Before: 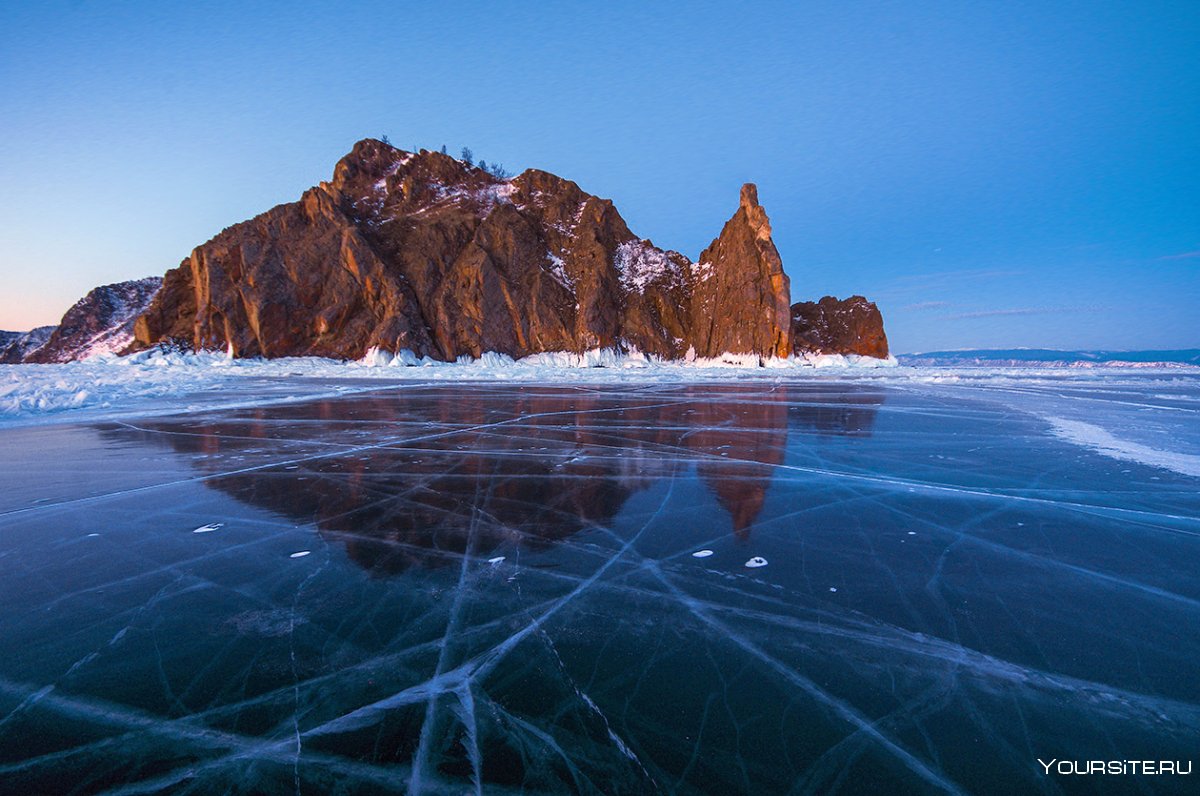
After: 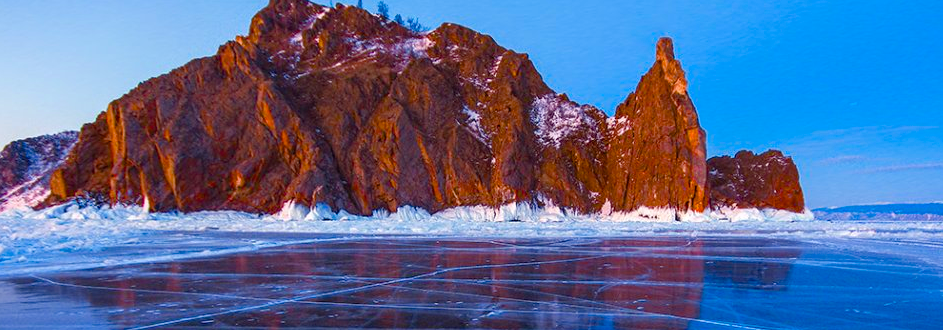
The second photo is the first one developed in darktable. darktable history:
tone equalizer: on, module defaults
contrast brightness saturation: saturation 0.1
crop: left 7.036%, top 18.398%, right 14.379%, bottom 40.043%
color balance rgb: perceptual saturation grading › global saturation 35%, perceptual saturation grading › highlights -25%, perceptual saturation grading › shadows 50%
shadows and highlights: radius 125.46, shadows 21.19, highlights -21.19, low approximation 0.01
